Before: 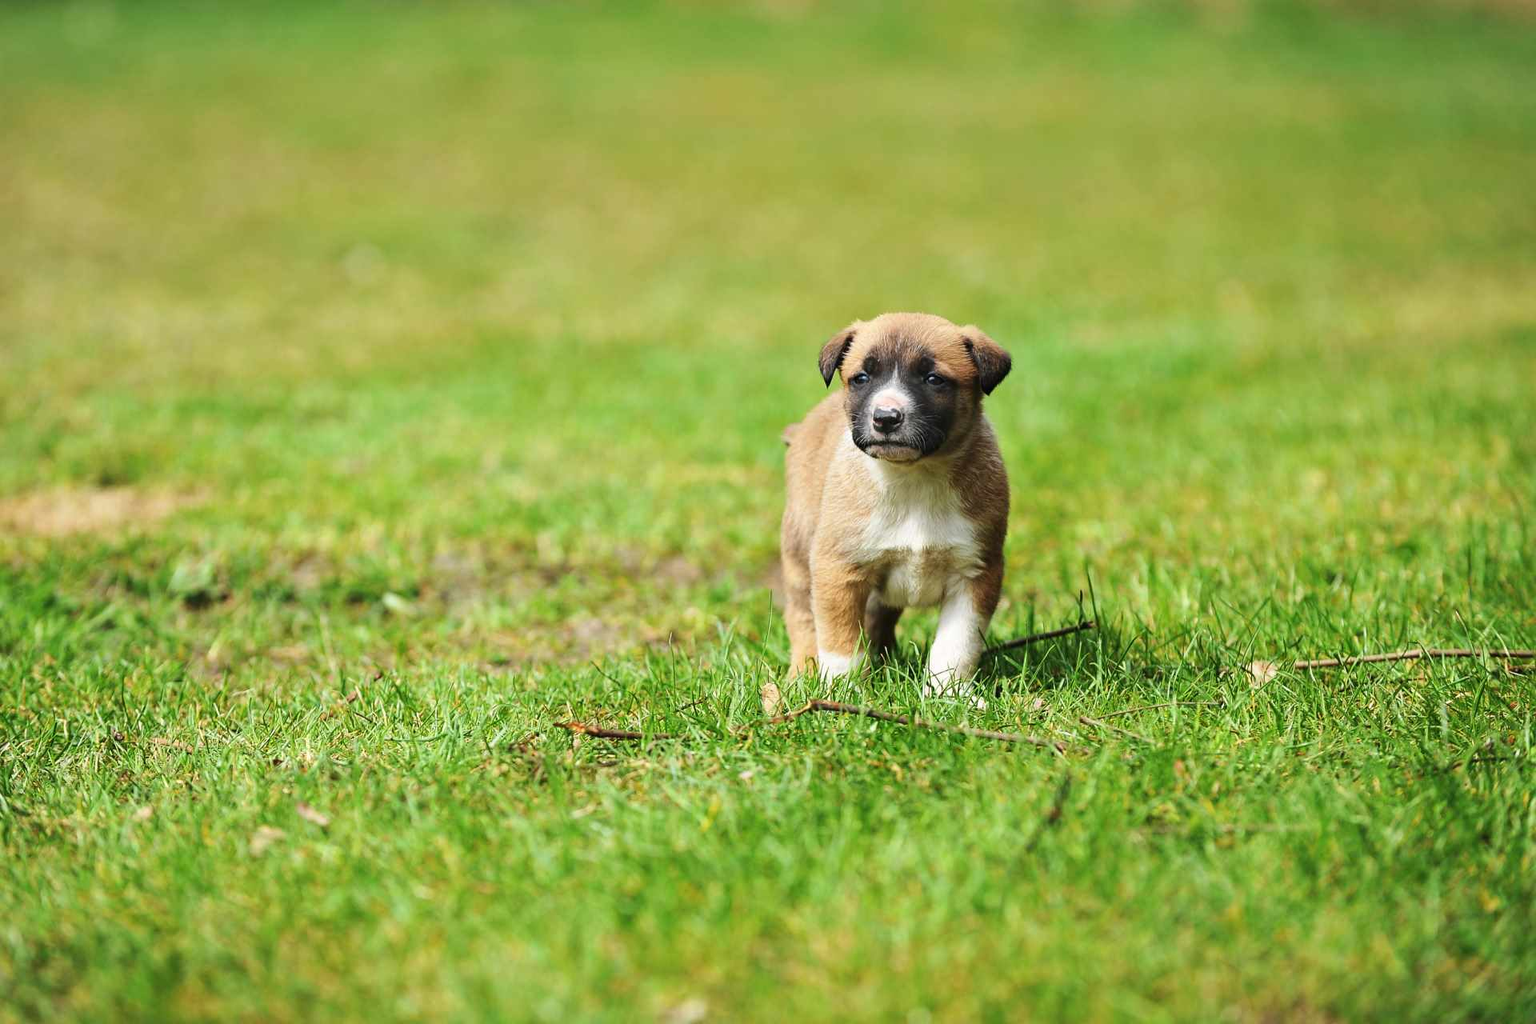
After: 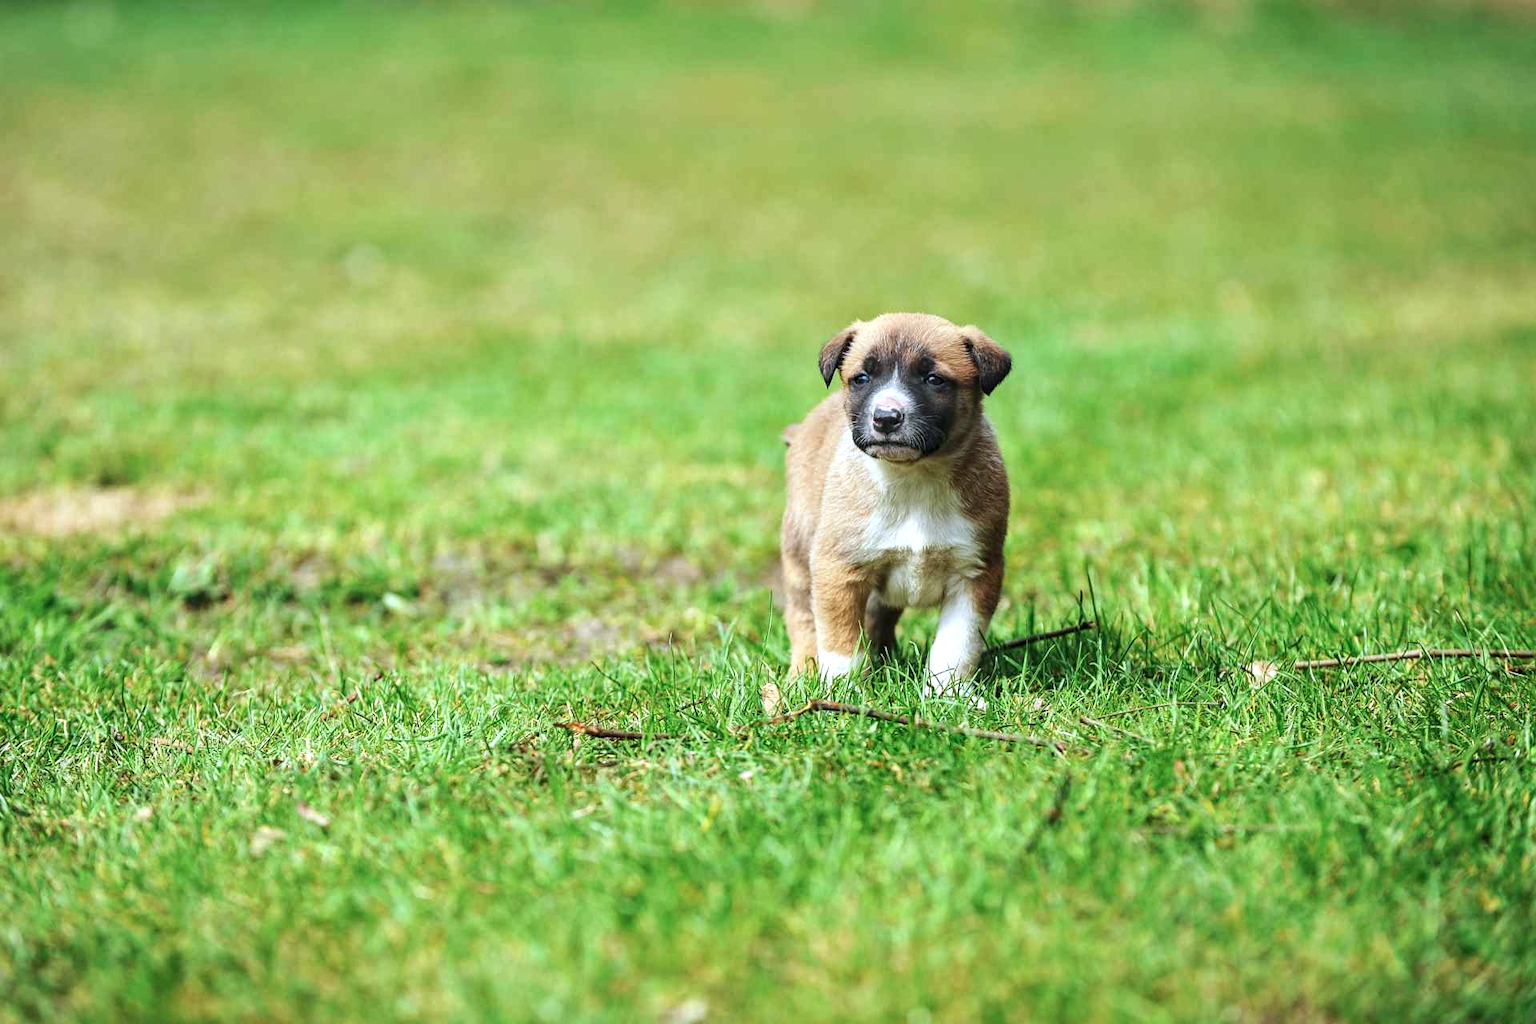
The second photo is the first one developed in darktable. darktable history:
exposure: exposure 0.191 EV, compensate highlight preservation false
color calibration: x 0.37, y 0.382, temperature 4302.23 K
local contrast: on, module defaults
